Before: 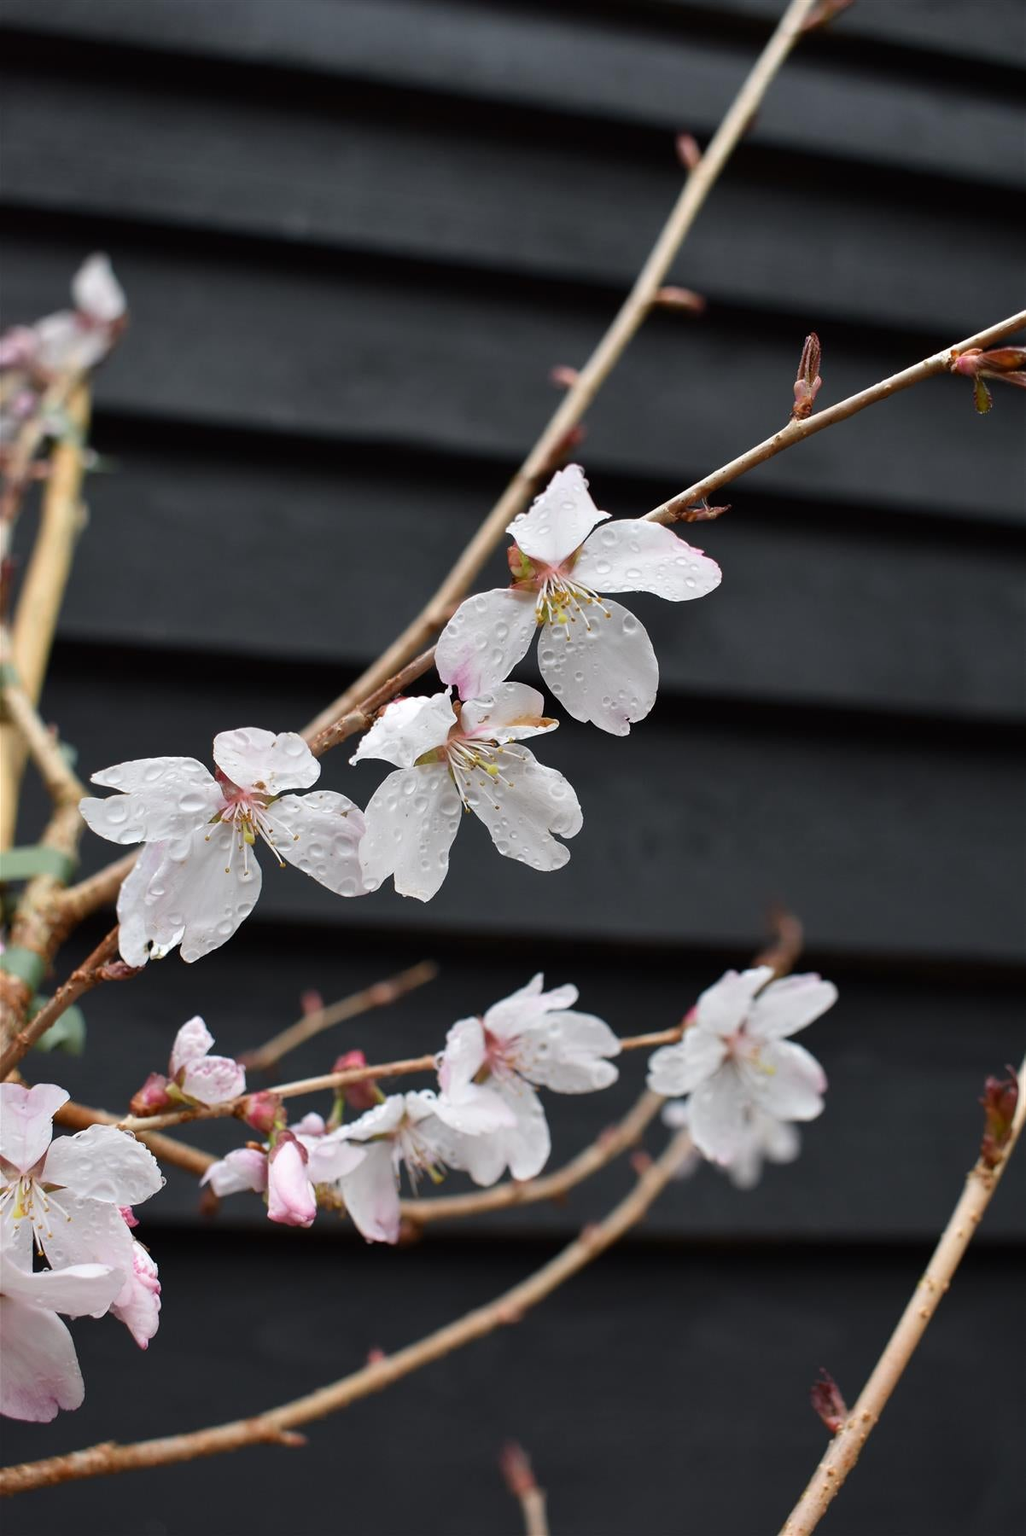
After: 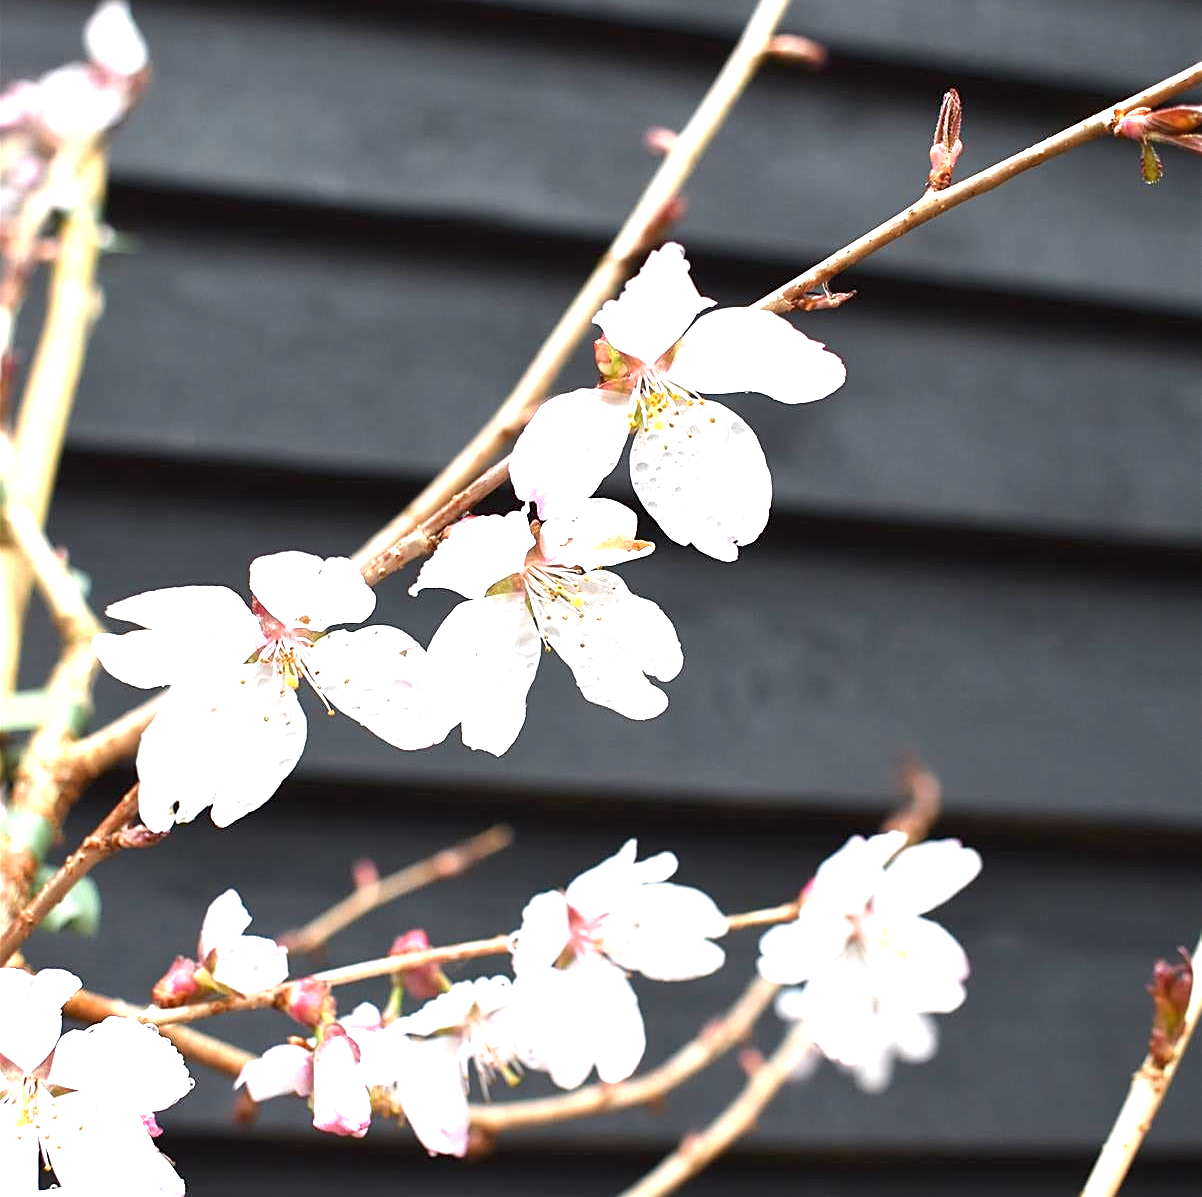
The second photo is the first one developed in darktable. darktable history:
exposure: black level correction 0, exposure 1.675 EV, compensate exposure bias true, compensate highlight preservation false
sharpen: on, module defaults
white balance: emerald 1
crop: top 16.727%, bottom 16.727%
